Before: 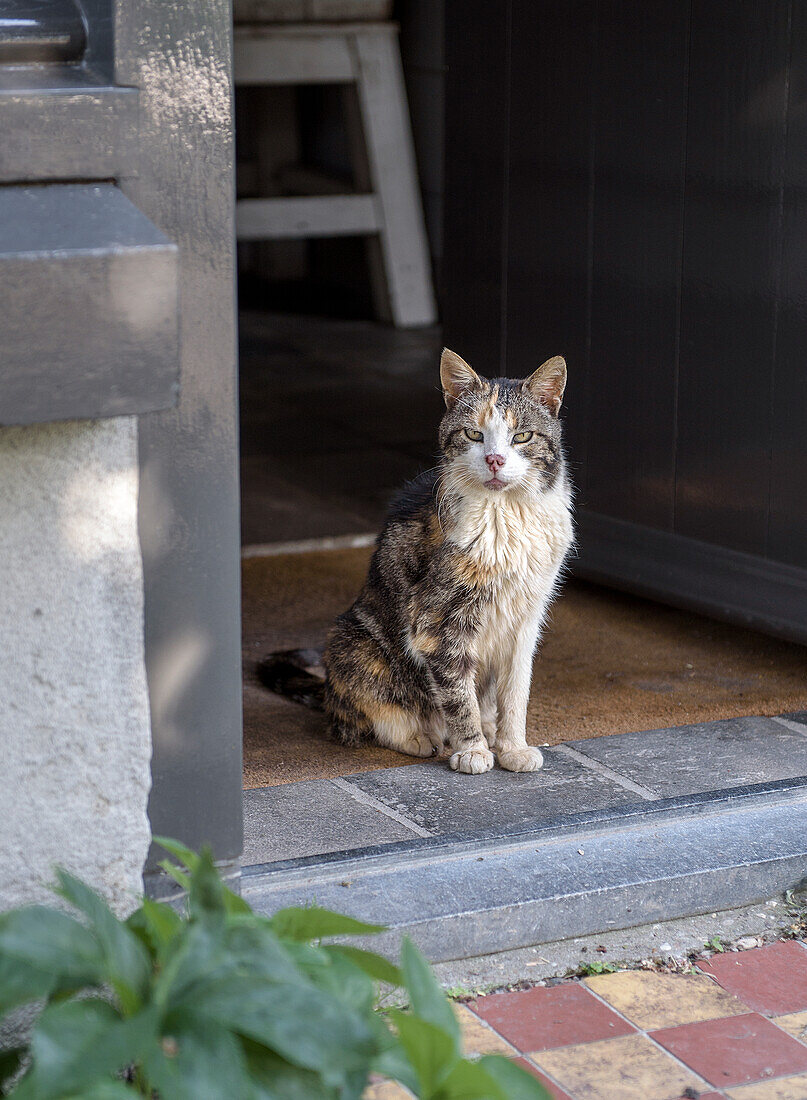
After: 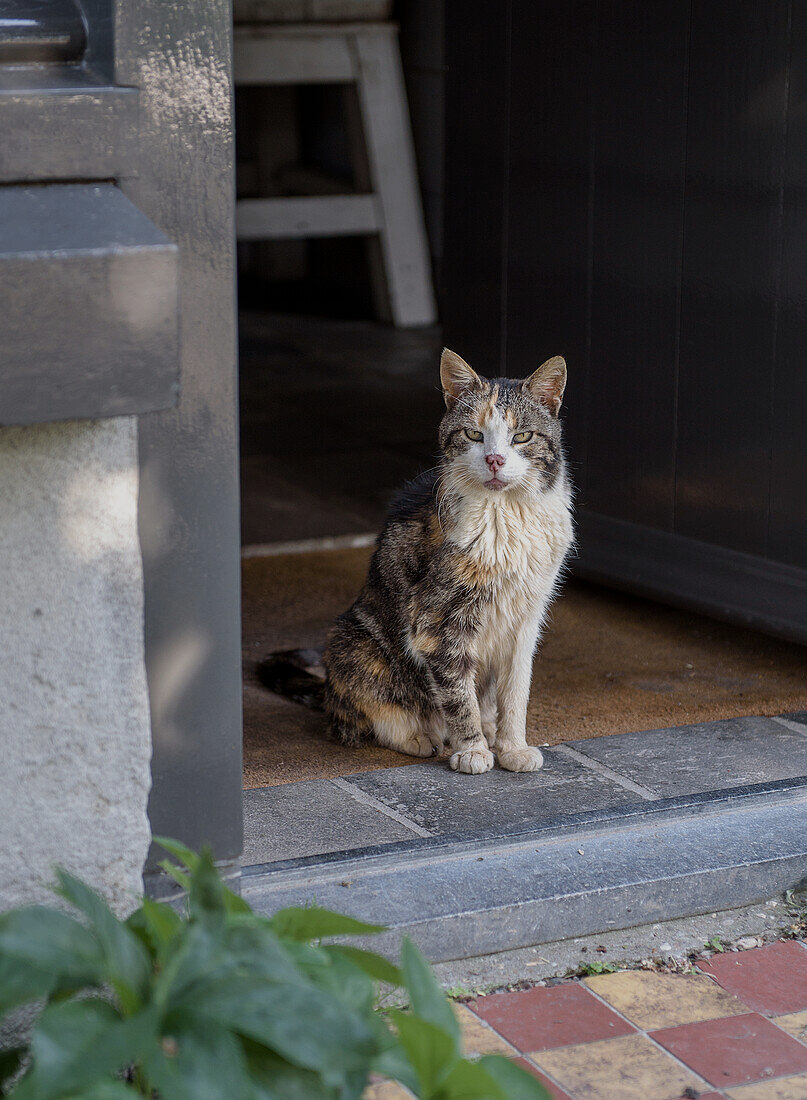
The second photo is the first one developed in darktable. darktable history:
exposure: exposure -0.492 EV, compensate highlight preservation false
